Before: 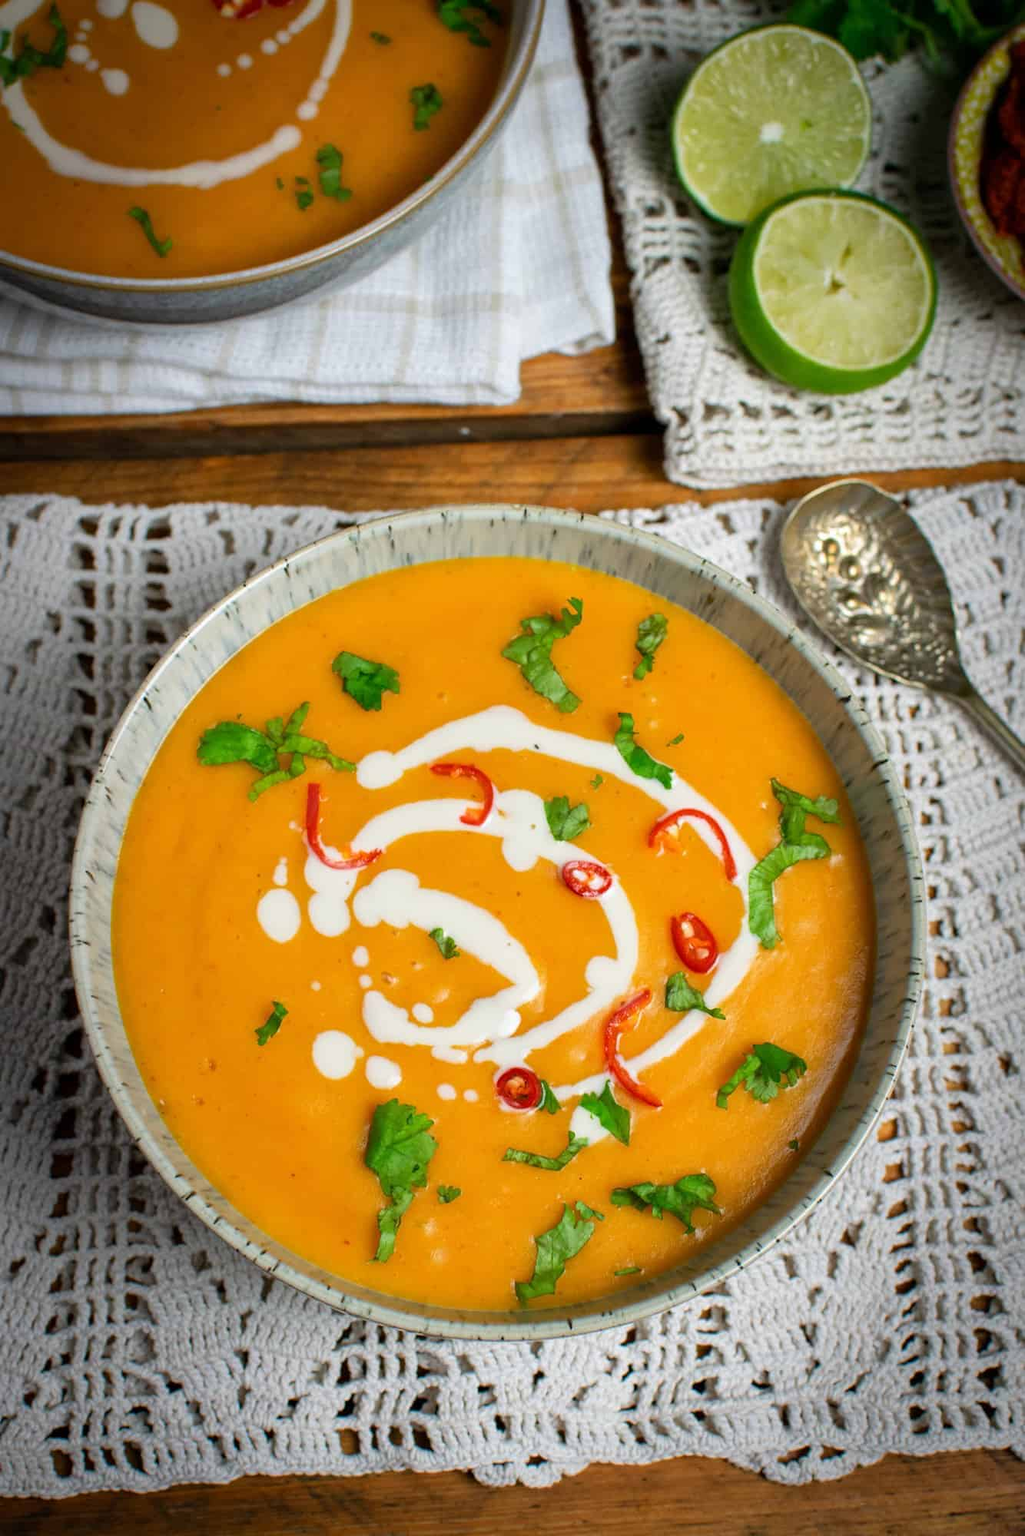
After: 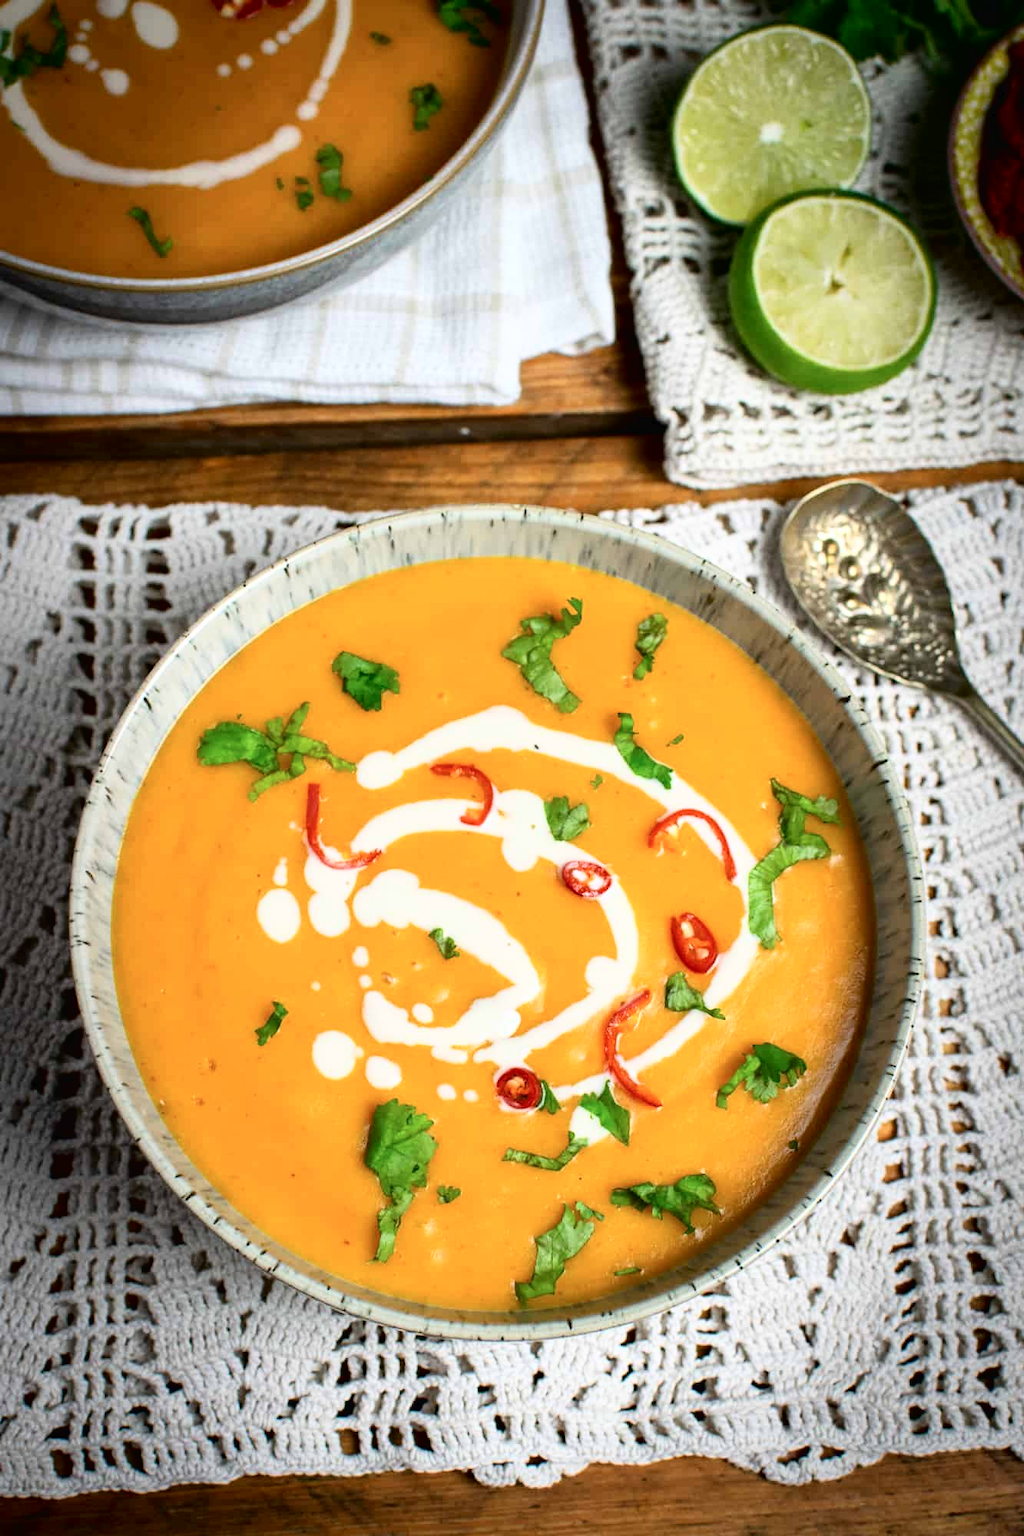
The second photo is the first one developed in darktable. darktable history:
tone curve: curves: ch0 [(0, 0) (0.003, 0.016) (0.011, 0.016) (0.025, 0.016) (0.044, 0.017) (0.069, 0.026) (0.1, 0.044) (0.136, 0.074) (0.177, 0.121) (0.224, 0.183) (0.277, 0.248) (0.335, 0.326) (0.399, 0.413) (0.468, 0.511) (0.543, 0.612) (0.623, 0.717) (0.709, 0.818) (0.801, 0.911) (0.898, 0.979) (1, 1)], color space Lab, independent channels, preserve colors none
